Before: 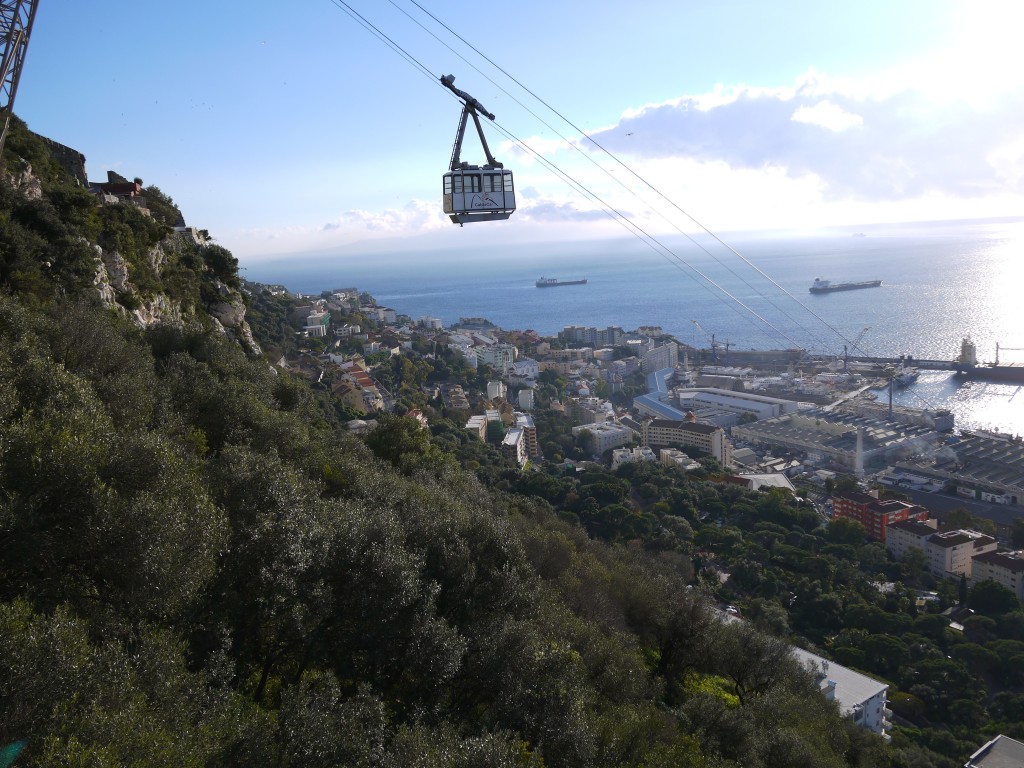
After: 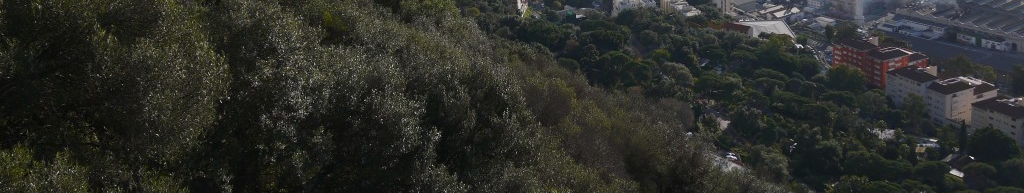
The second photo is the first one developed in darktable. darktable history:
crop and rotate: top 59.021%, bottom 15.763%
